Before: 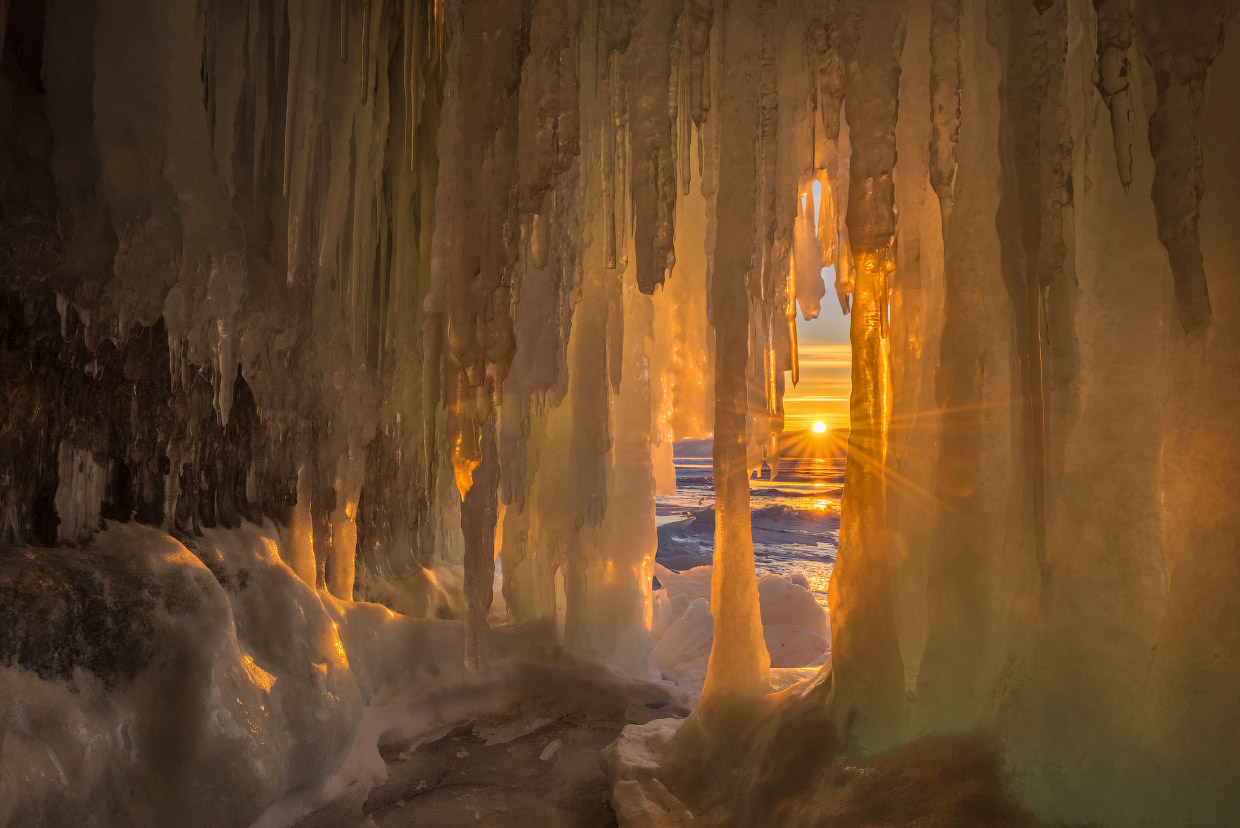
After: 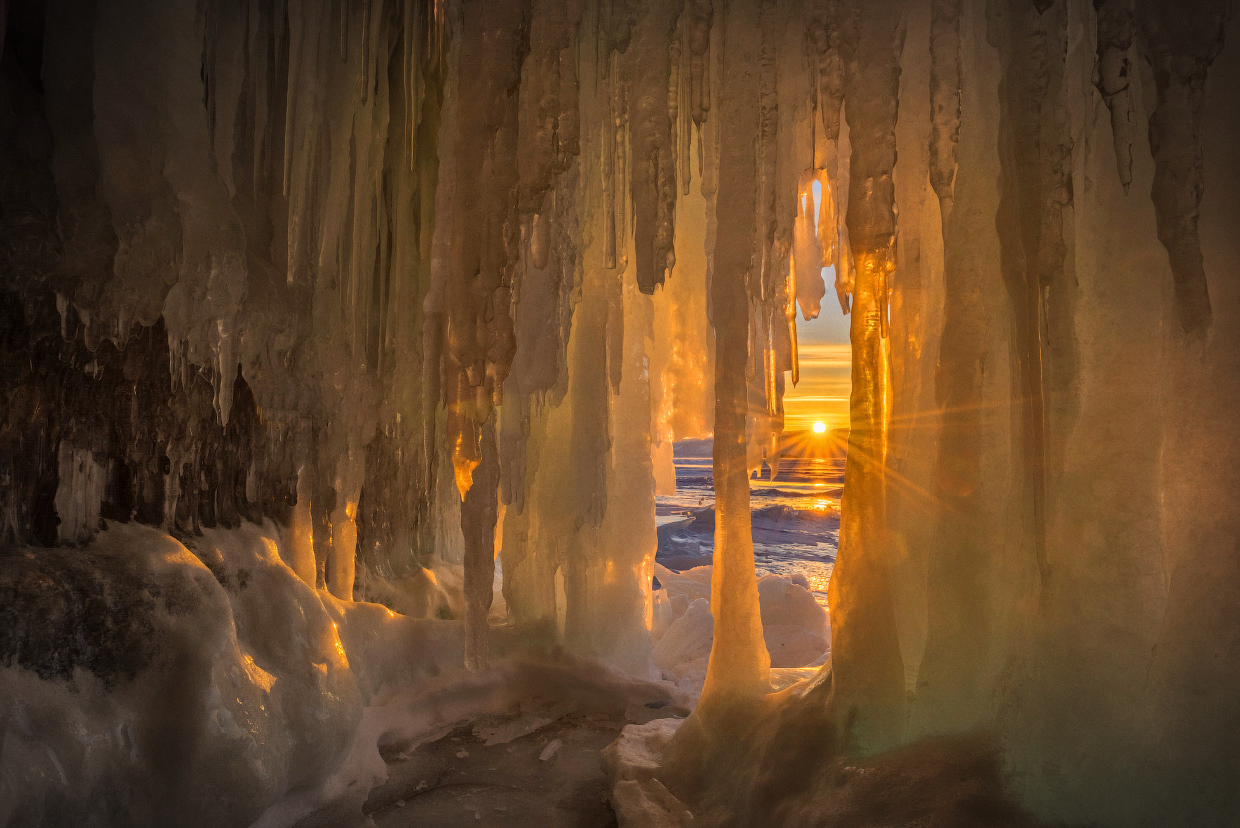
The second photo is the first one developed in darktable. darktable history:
grain: coarseness 0.09 ISO, strength 10%
vignetting: automatic ratio true
